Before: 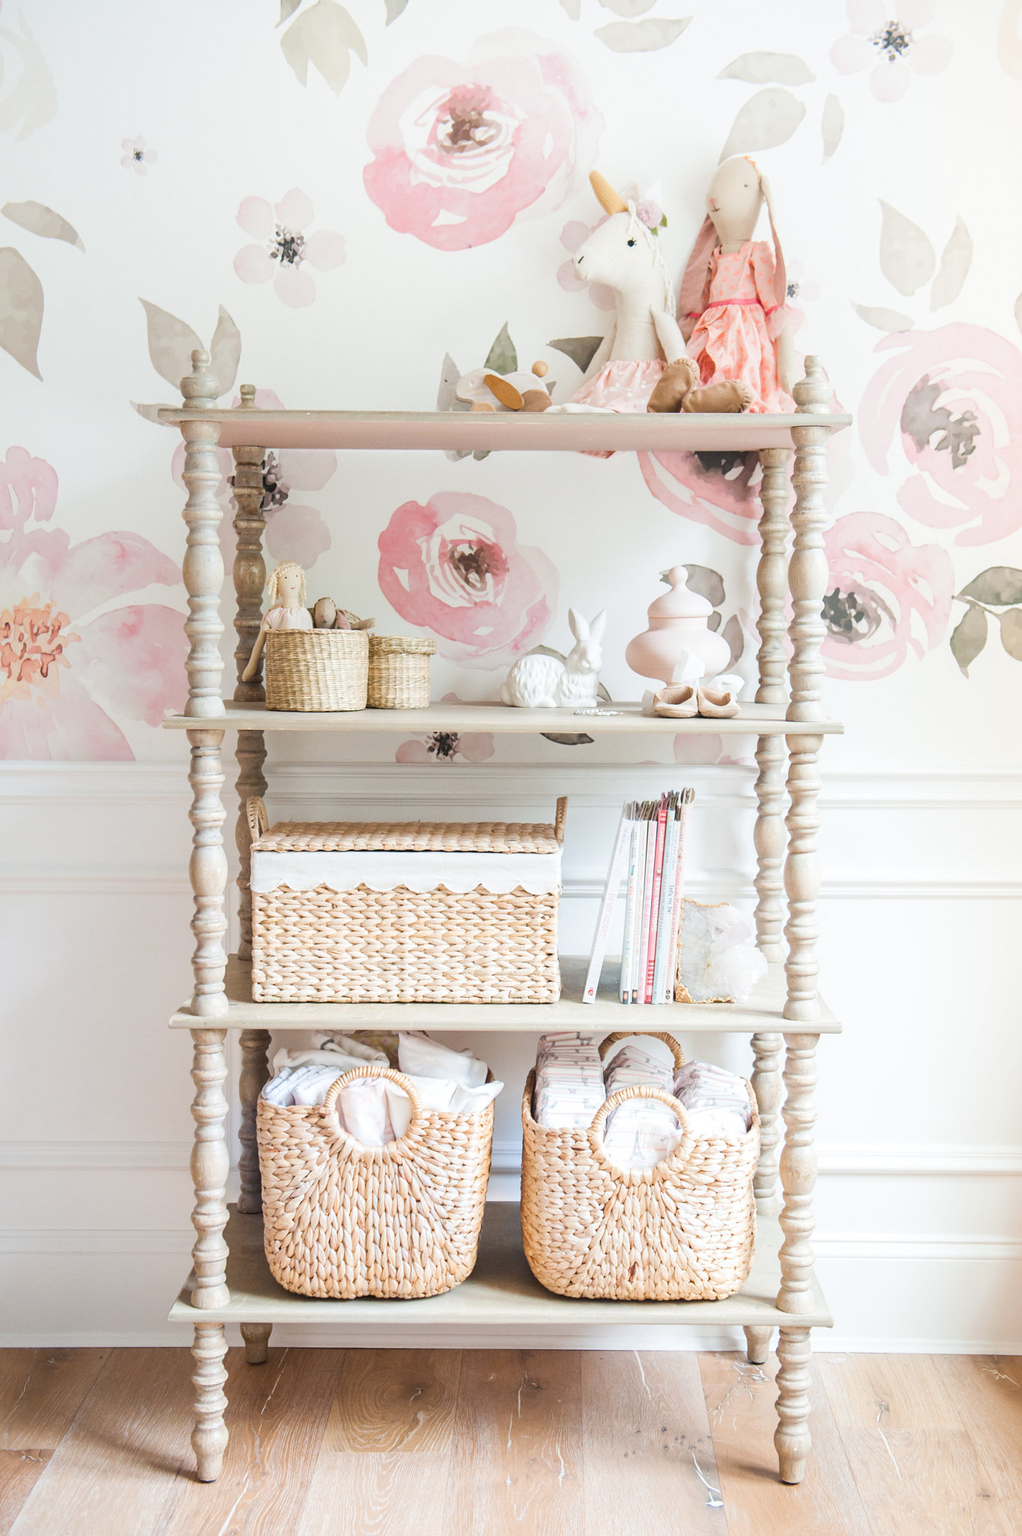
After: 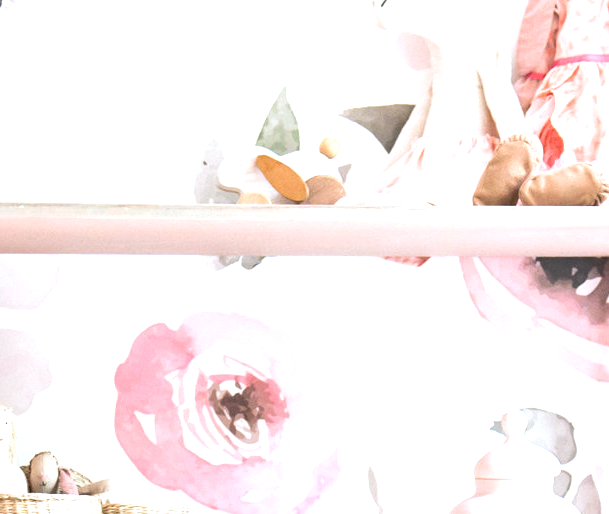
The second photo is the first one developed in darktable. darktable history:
exposure: black level correction 0, exposure 0.893 EV, compensate highlight preservation false
crop: left 28.638%, top 16.828%, right 26.607%, bottom 58.019%
color correction: highlights a* -0.745, highlights b* -9.21
